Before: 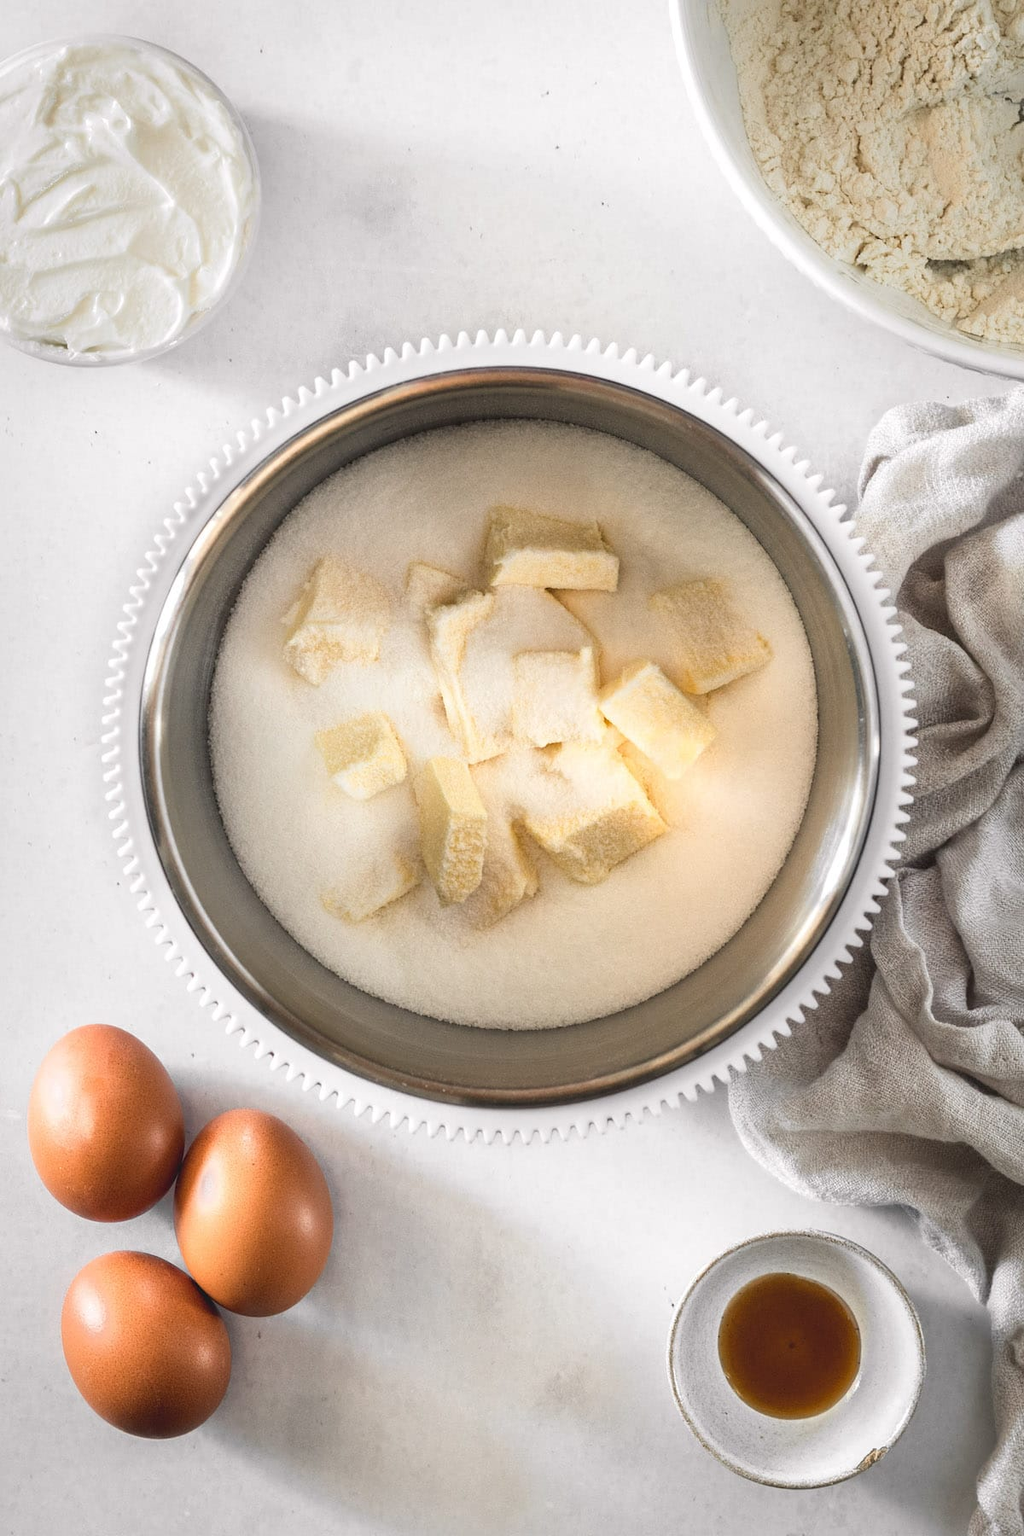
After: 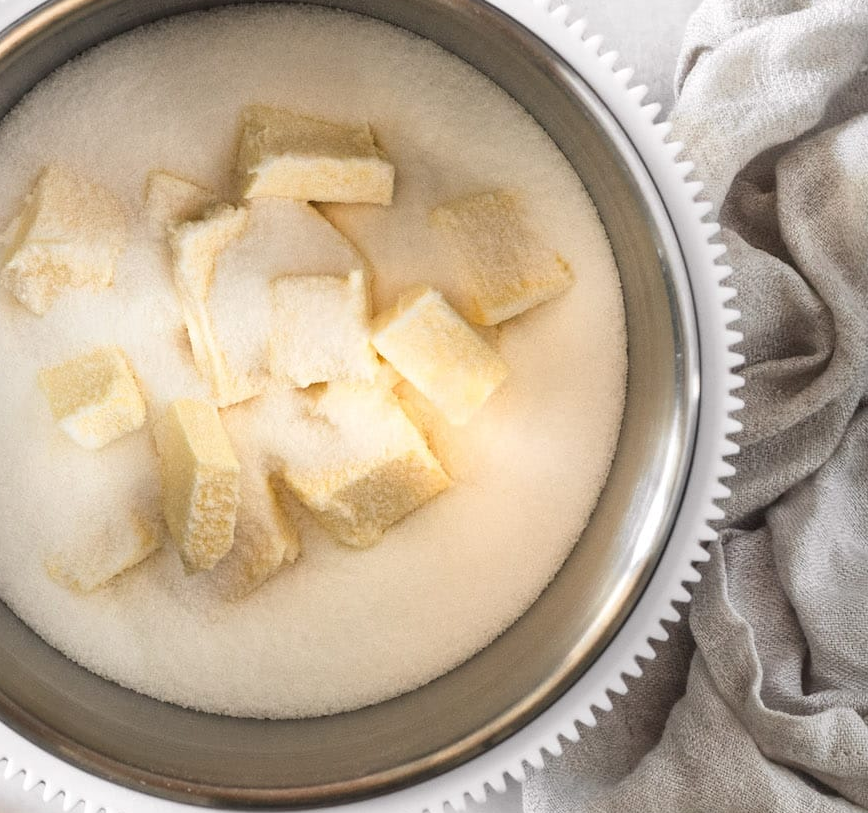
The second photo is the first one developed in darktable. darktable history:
crop and rotate: left 27.65%, top 27.135%, bottom 27.68%
